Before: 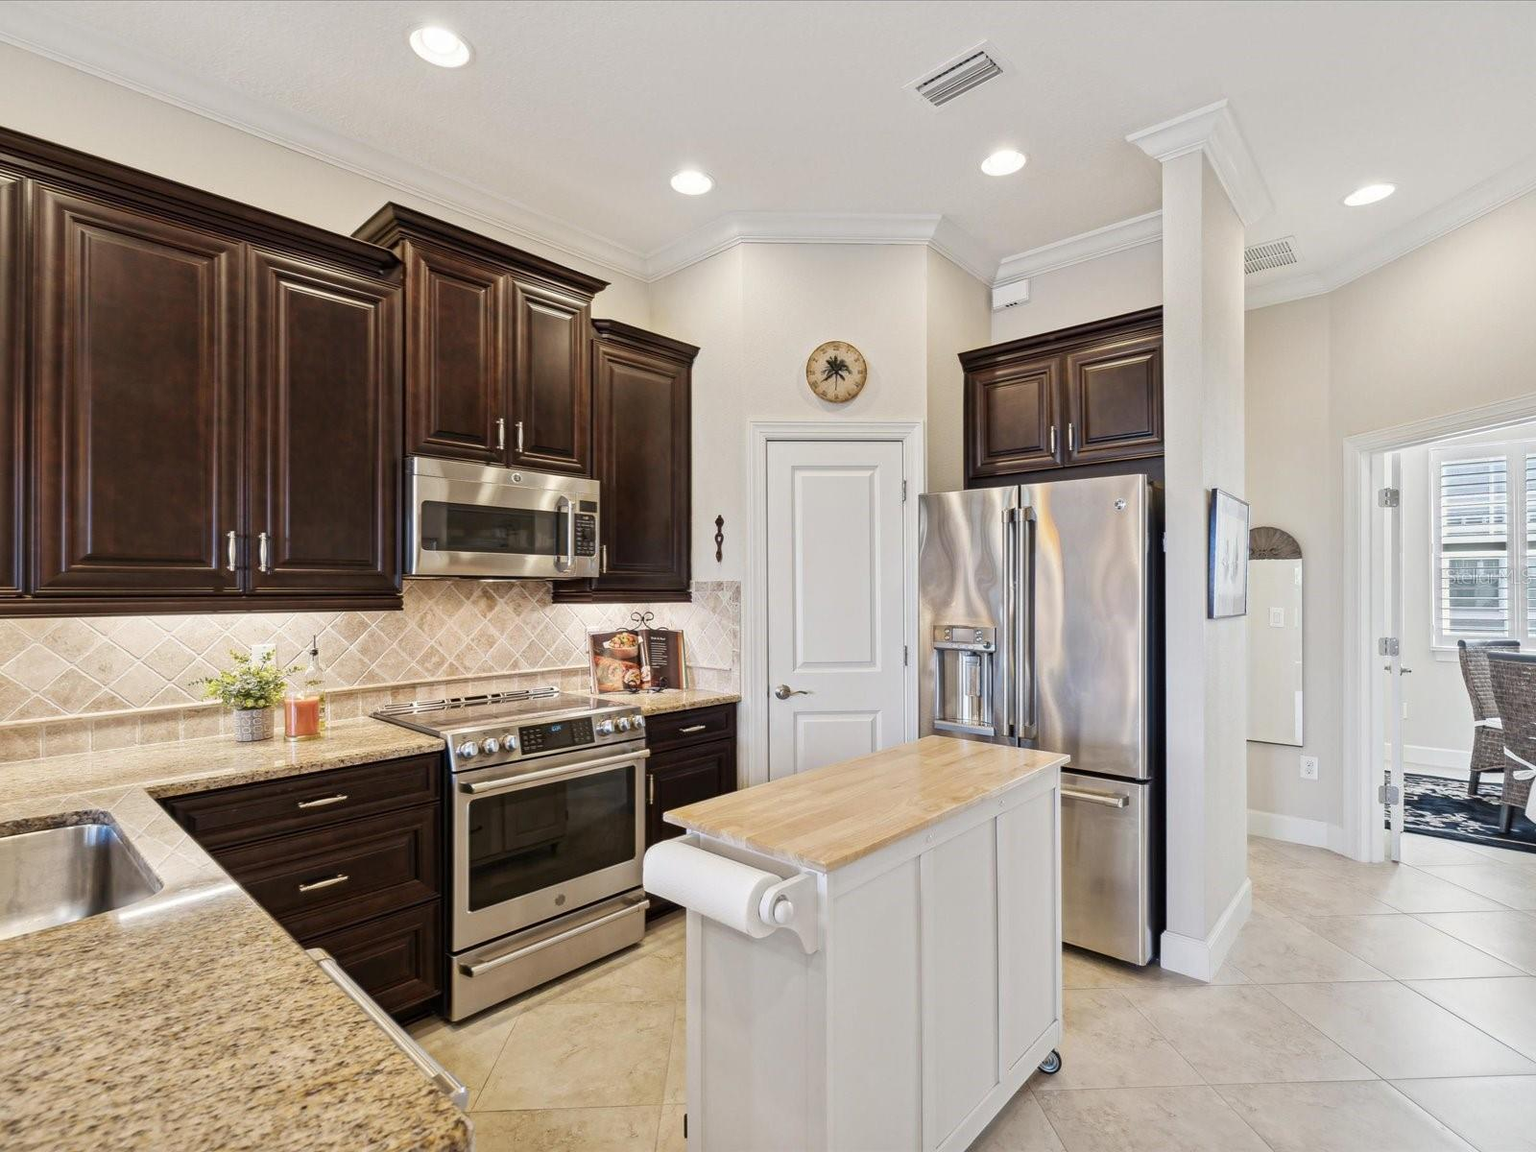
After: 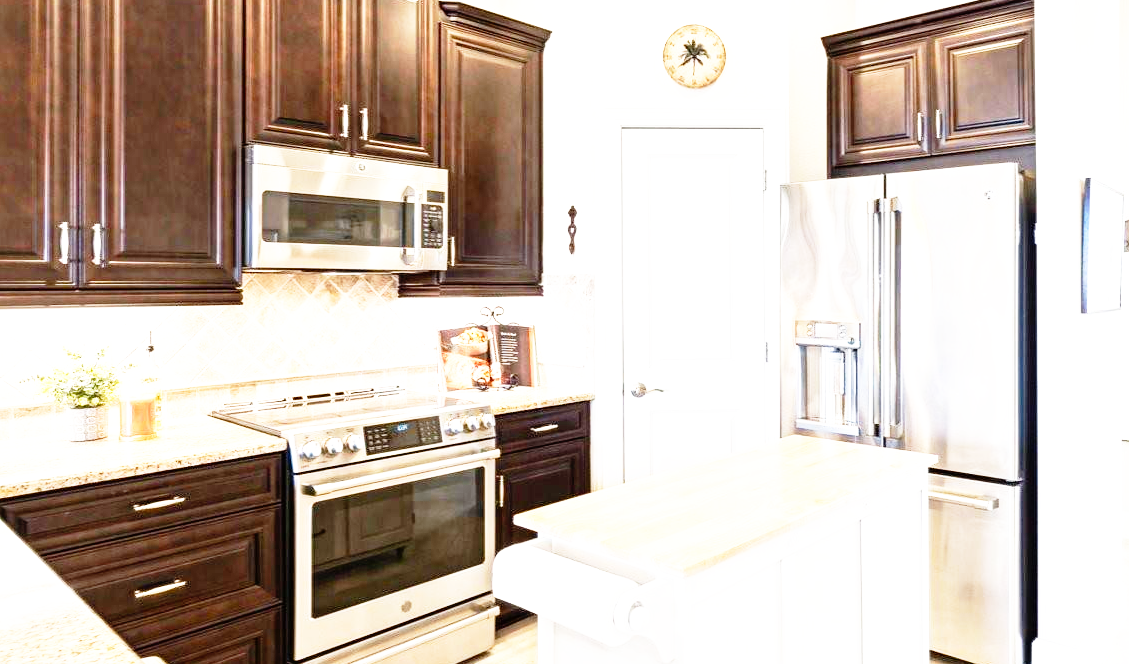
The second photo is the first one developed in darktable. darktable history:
exposure: exposure 1 EV, compensate highlight preservation false
base curve: curves: ch0 [(0, 0) (0.012, 0.01) (0.073, 0.168) (0.31, 0.711) (0.645, 0.957) (1, 1)], preserve colors none
crop: left 11.123%, top 27.61%, right 18.3%, bottom 17.034%
